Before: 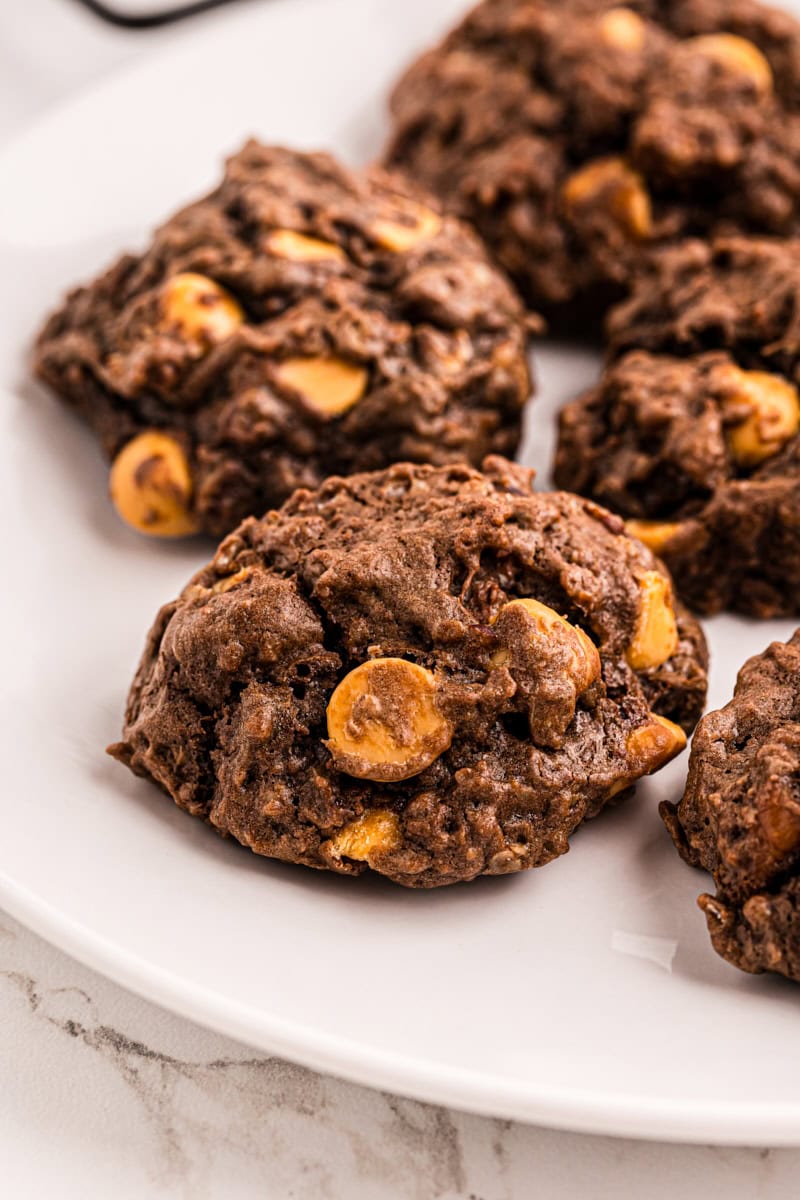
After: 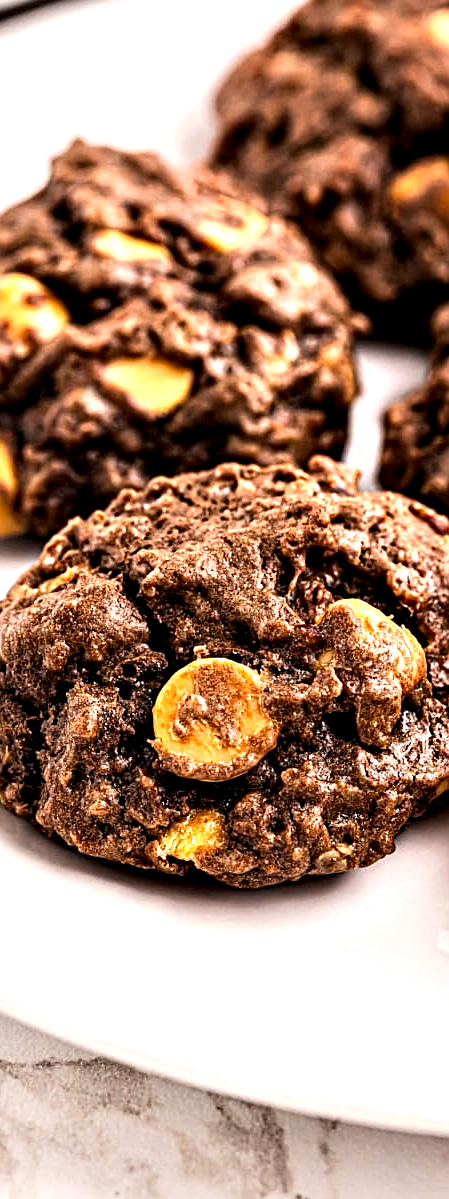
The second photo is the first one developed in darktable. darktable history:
exposure: exposure 0.376 EV, compensate exposure bias true, compensate highlight preservation false
sharpen: on, module defaults
contrast equalizer: y [[0.6 ×6], [0.55 ×6], [0 ×6], [0 ×6], [0 ×6]]
crop: left 21.802%, right 22.011%, bottom 0.002%
